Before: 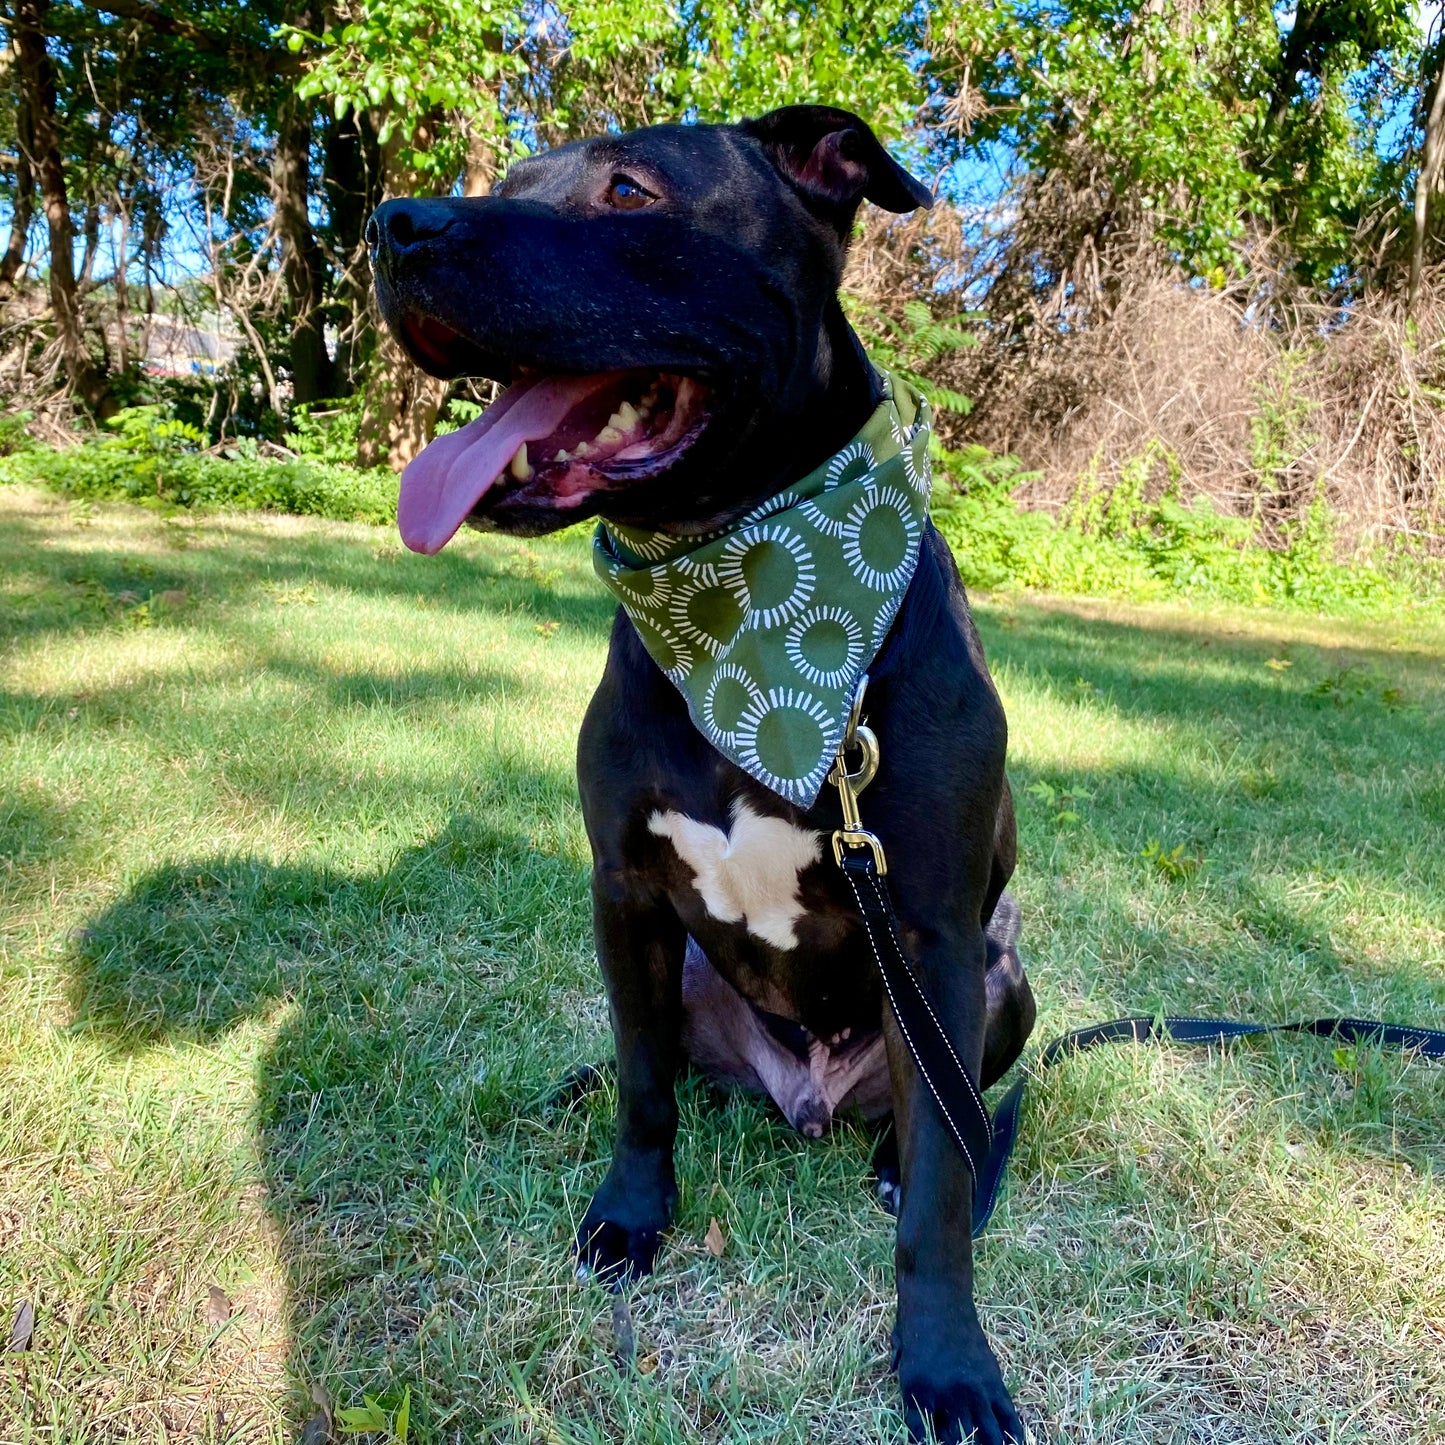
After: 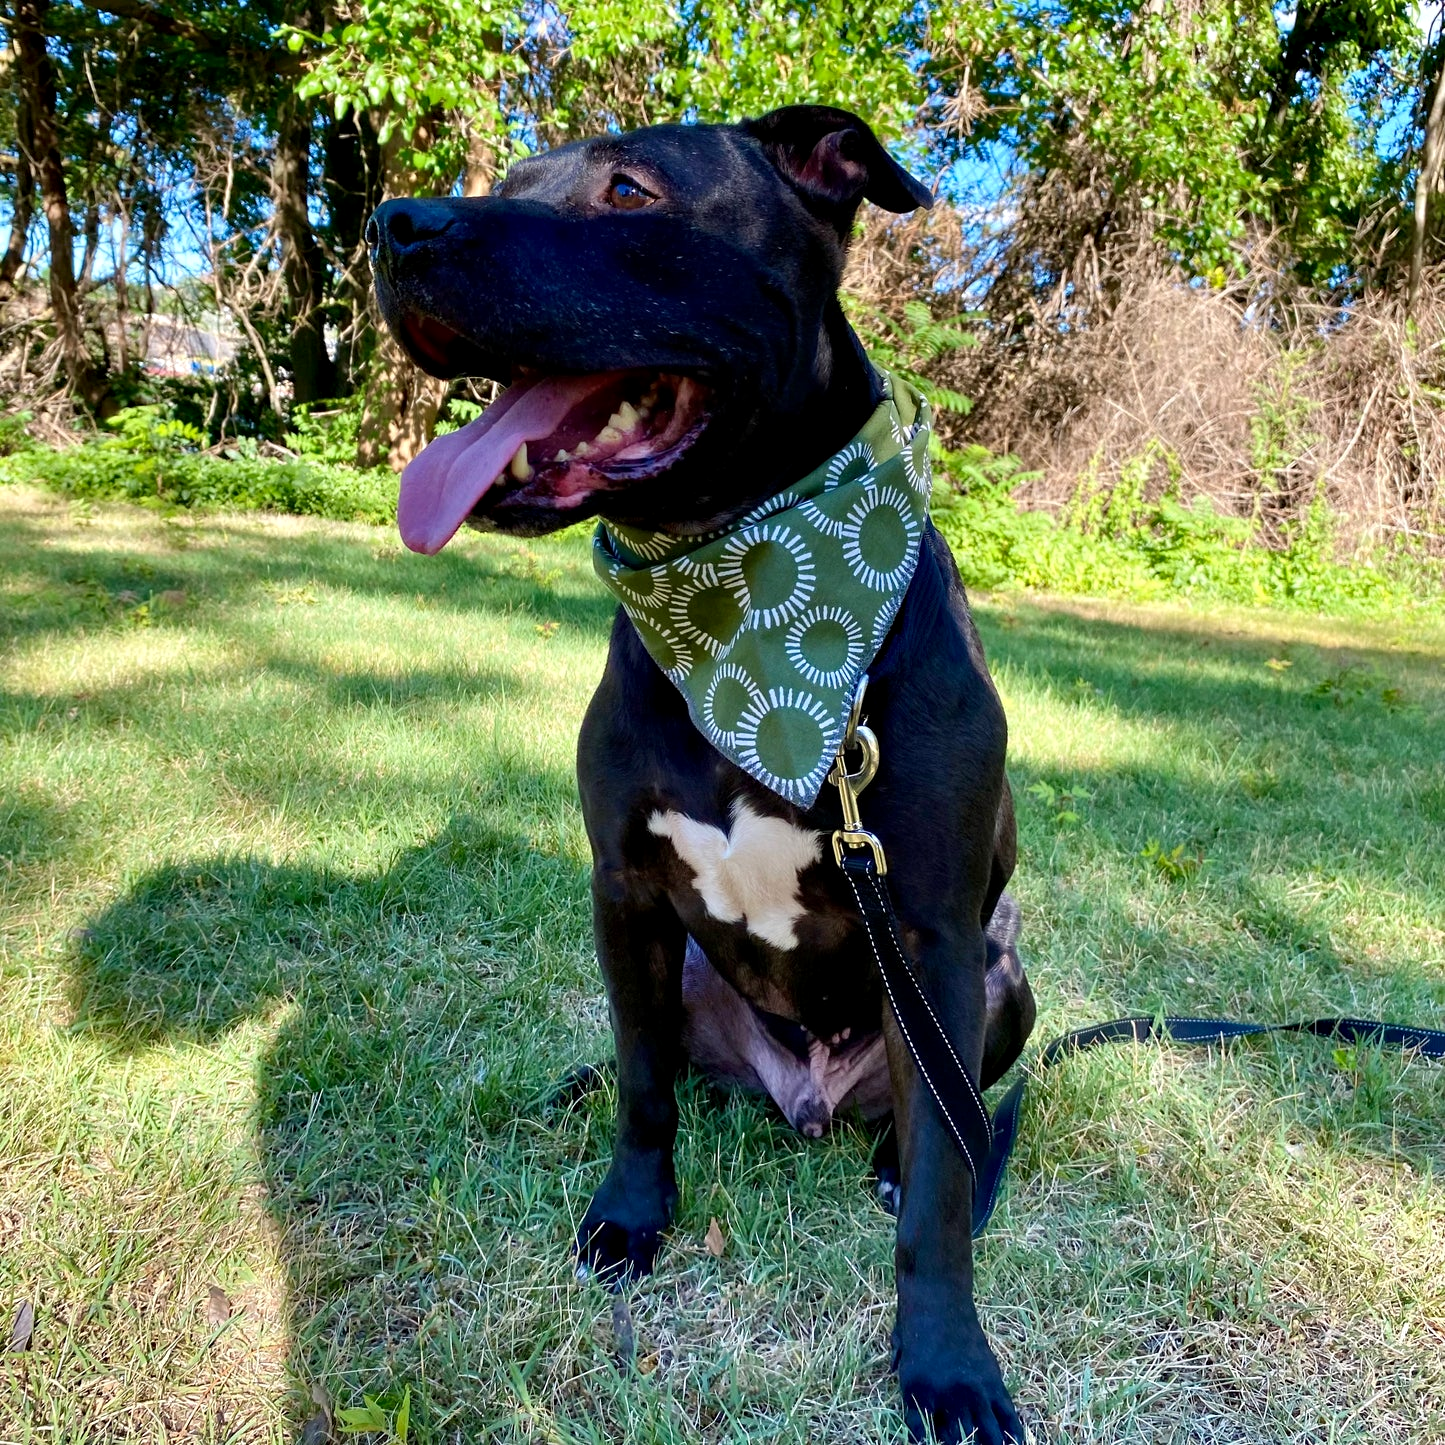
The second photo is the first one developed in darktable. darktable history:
contrast equalizer: y [[0.6 ×6], [0.55 ×6], [0 ×6], [0 ×6], [0 ×6]], mix 0.162
